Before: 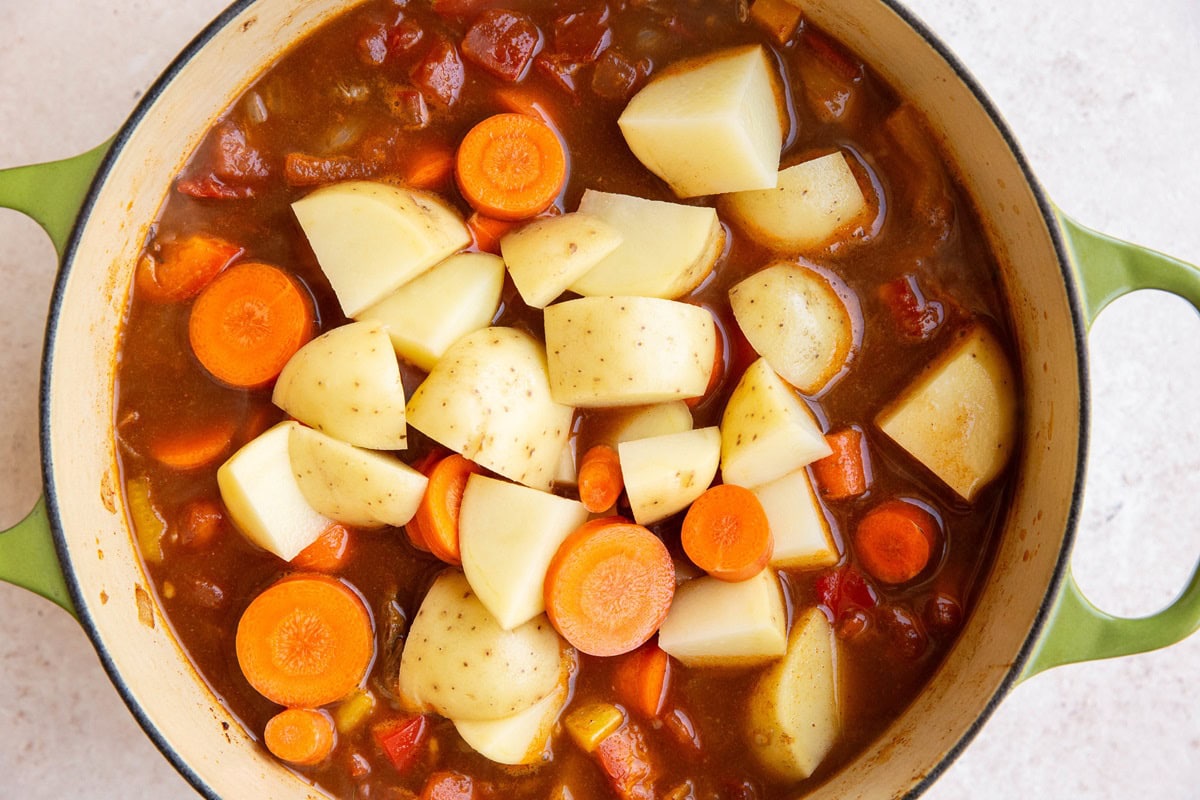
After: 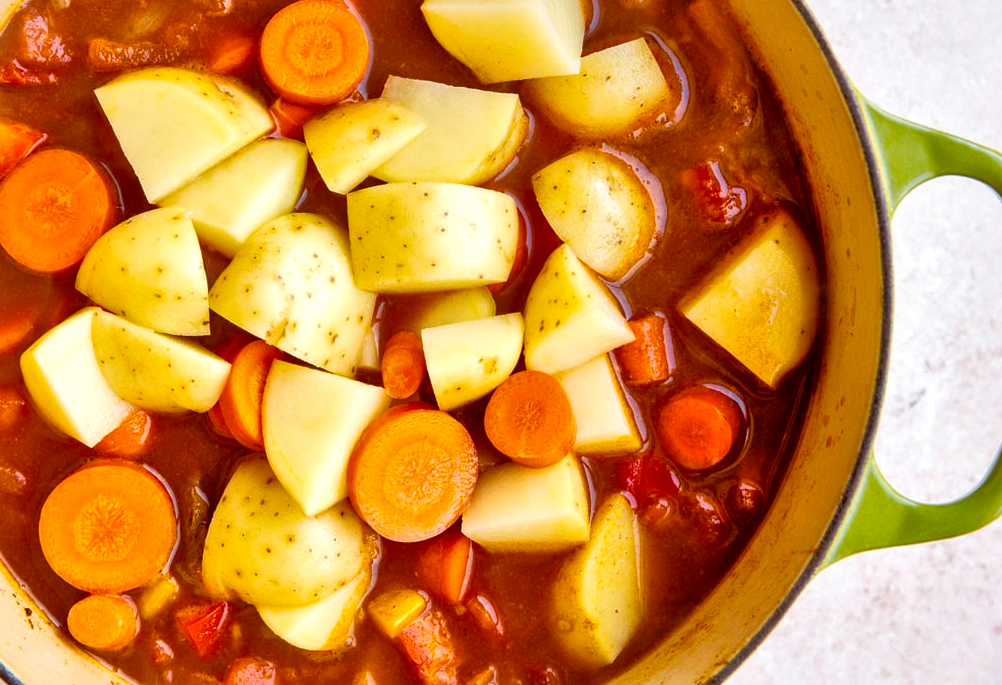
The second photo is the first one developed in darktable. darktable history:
crop: left 16.488%, top 14.356%
local contrast: mode bilateral grid, contrast 20, coarseness 50, detail 173%, midtone range 0.2
tone equalizer: -7 EV 0.164 EV, -6 EV 0.625 EV, -5 EV 1.14 EV, -4 EV 1.32 EV, -3 EV 1.18 EV, -2 EV 0.6 EV, -1 EV 0.163 EV
color balance rgb: shadows lift › chroma 4.437%, shadows lift › hue 25.17°, perceptual saturation grading › global saturation 25.927%, global vibrance 29.495%
